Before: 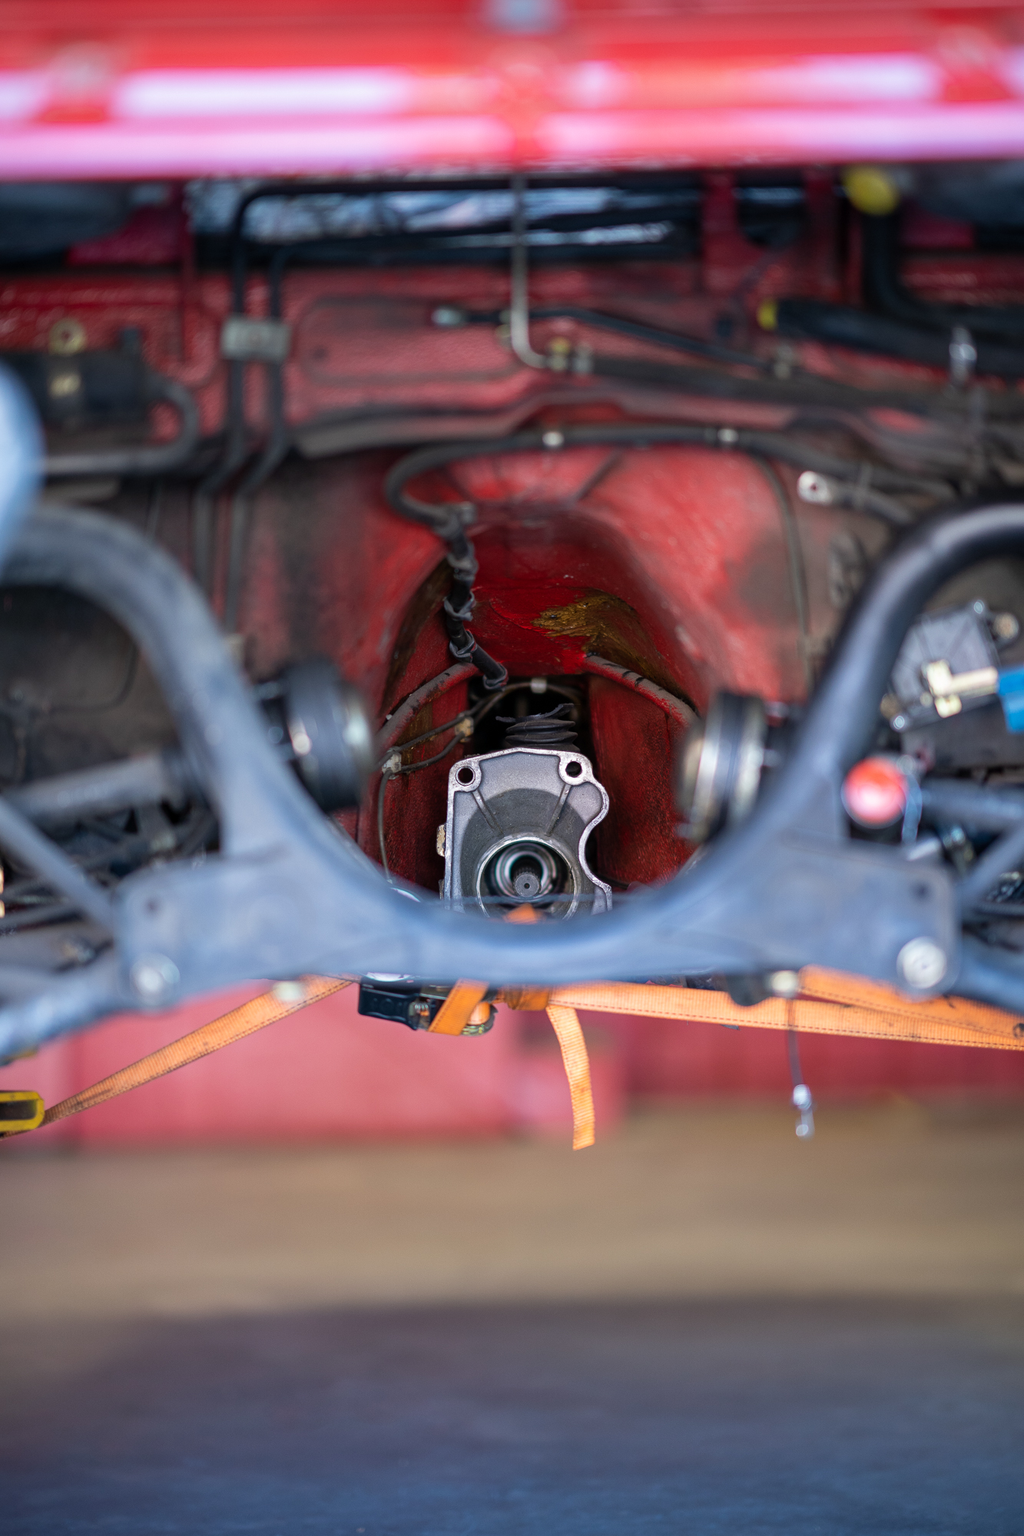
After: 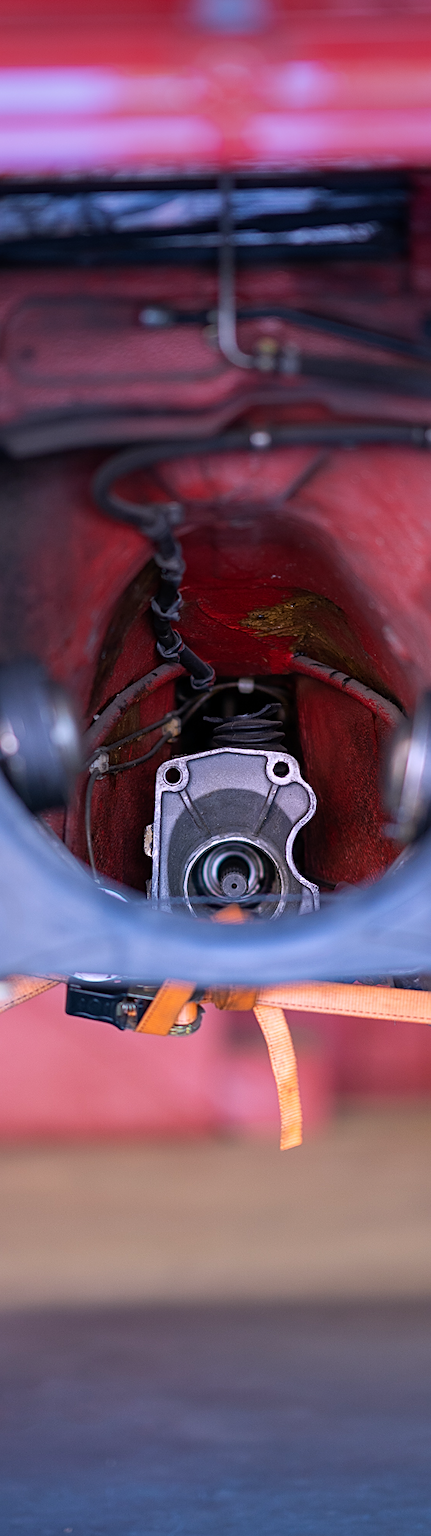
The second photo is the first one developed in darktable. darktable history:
crop: left 28.583%, right 29.231%
sharpen: on, module defaults
graduated density: hue 238.83°, saturation 50%
white balance: red 1.05, blue 1.072
